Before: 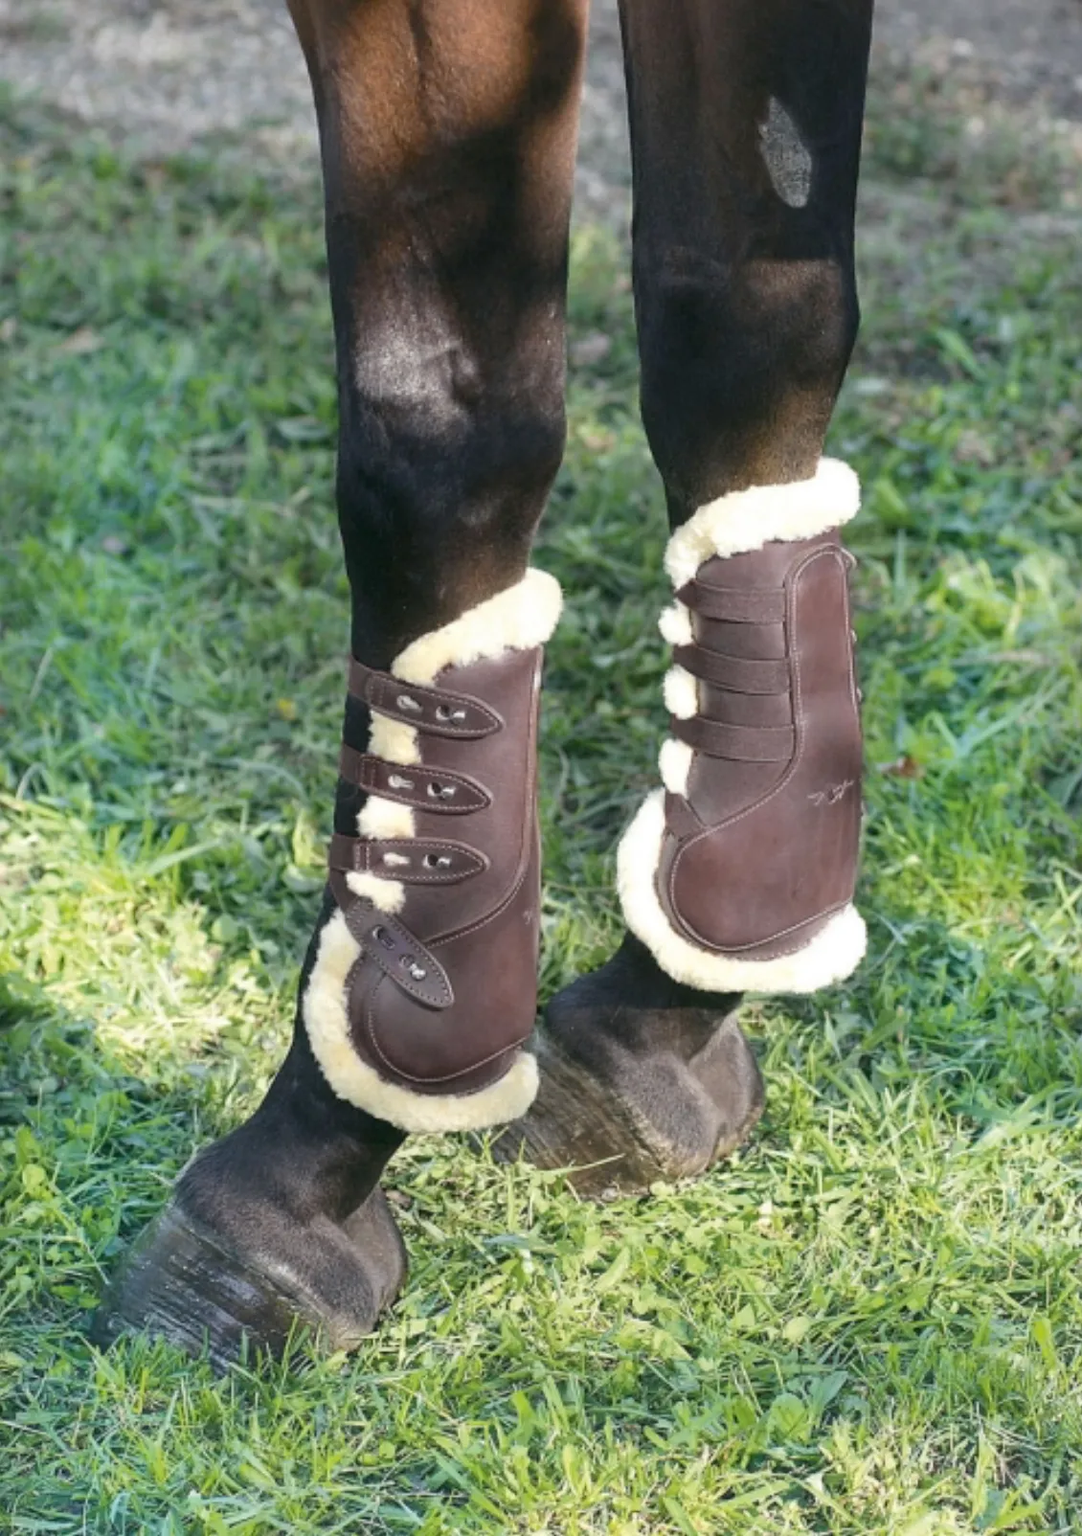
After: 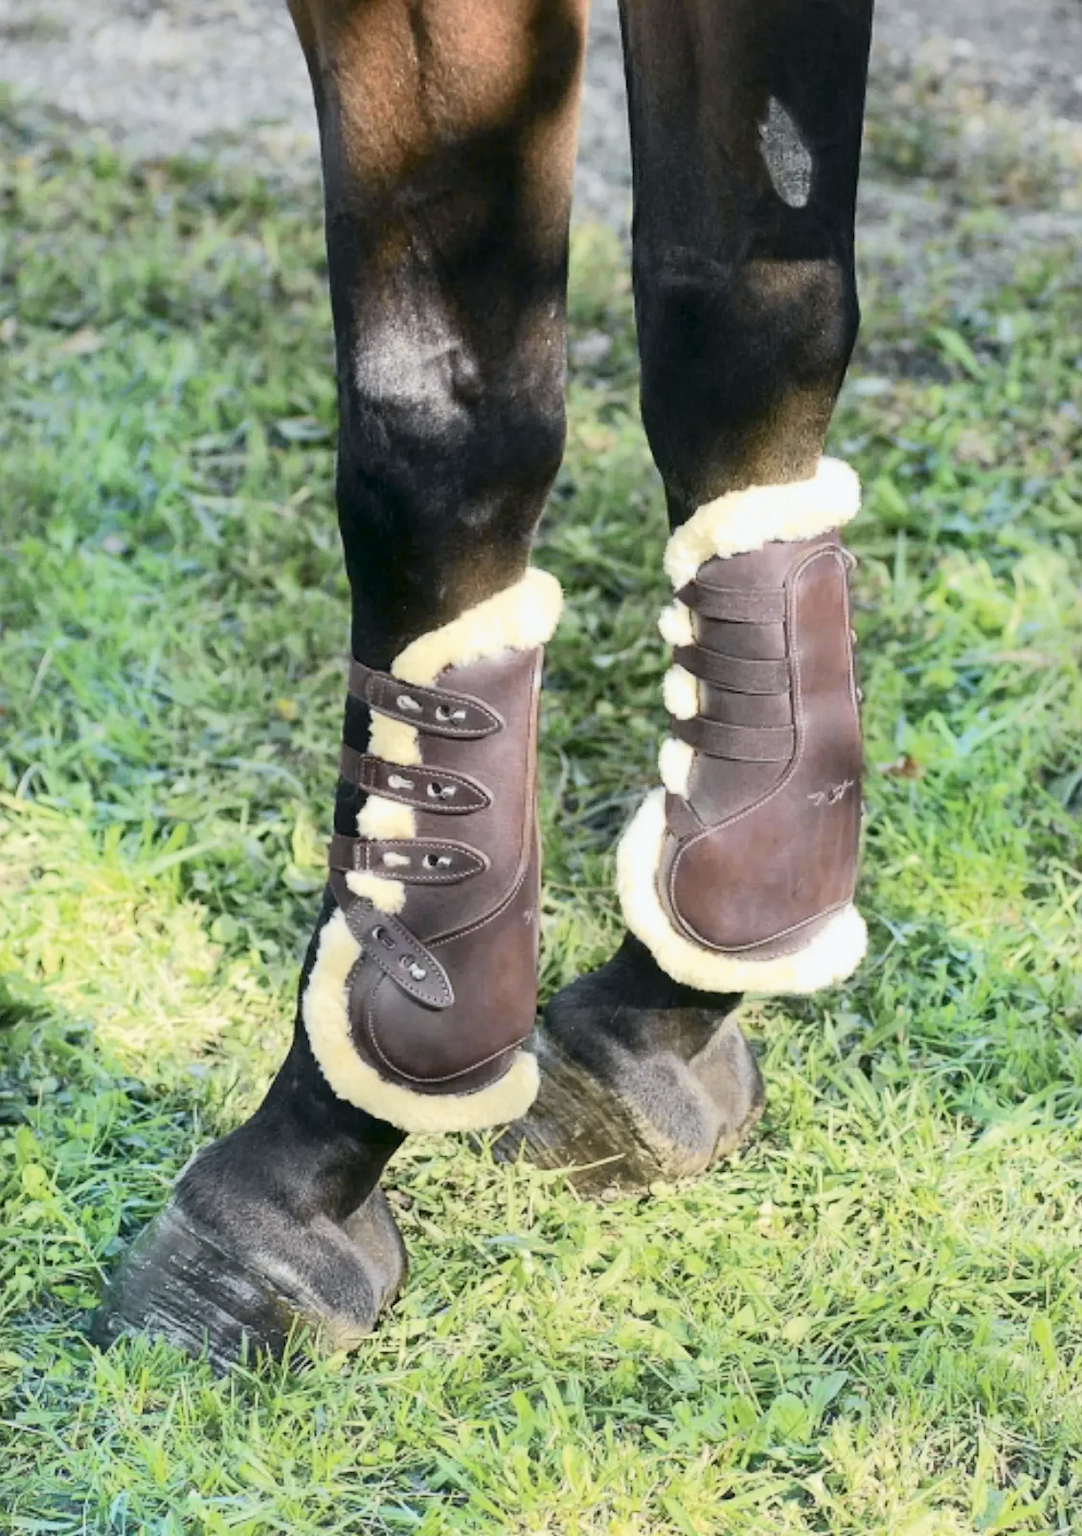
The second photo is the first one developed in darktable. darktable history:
tone curve: curves: ch0 [(0, 0) (0.037, 0.011) (0.135, 0.093) (0.266, 0.281) (0.461, 0.555) (0.581, 0.716) (0.675, 0.793) (0.767, 0.849) (0.91, 0.924) (1, 0.979)]; ch1 [(0, 0) (0.292, 0.278) (0.419, 0.423) (0.493, 0.492) (0.506, 0.5) (0.534, 0.529) (0.562, 0.562) (0.641, 0.663) (0.754, 0.76) (1, 1)]; ch2 [(0, 0) (0.294, 0.3) (0.361, 0.372) (0.429, 0.445) (0.478, 0.486) (0.502, 0.498) (0.518, 0.522) (0.531, 0.549) (0.561, 0.579) (0.64, 0.645) (0.7, 0.7) (0.861, 0.808) (1, 0.951)], color space Lab, independent channels, preserve colors none
